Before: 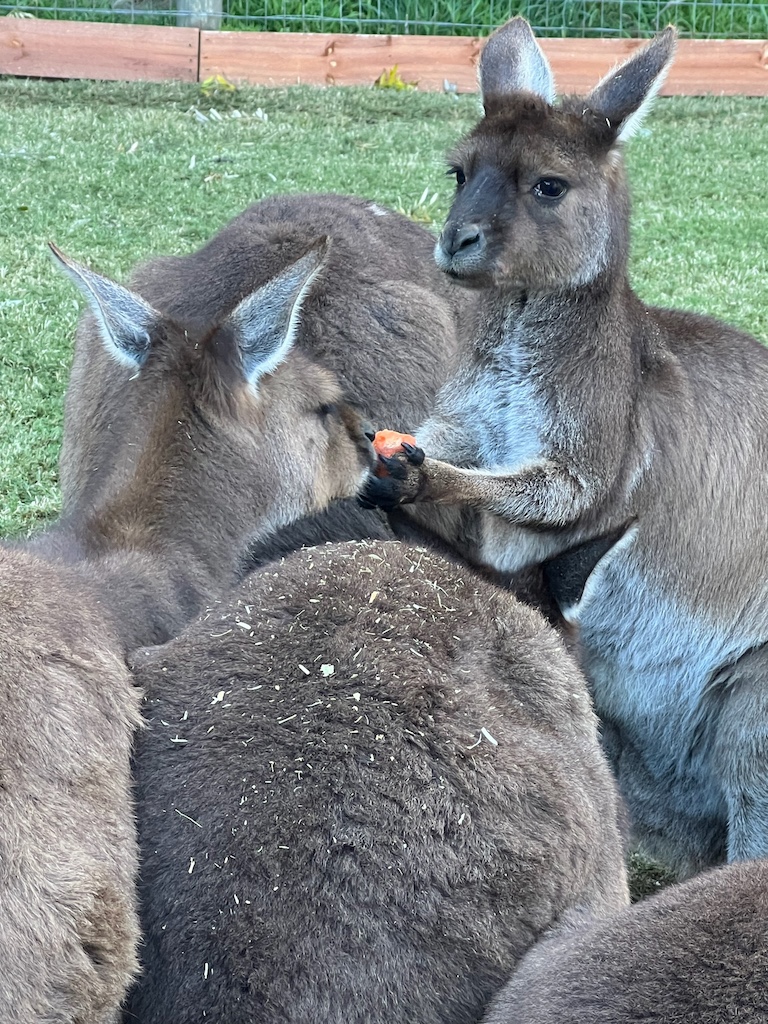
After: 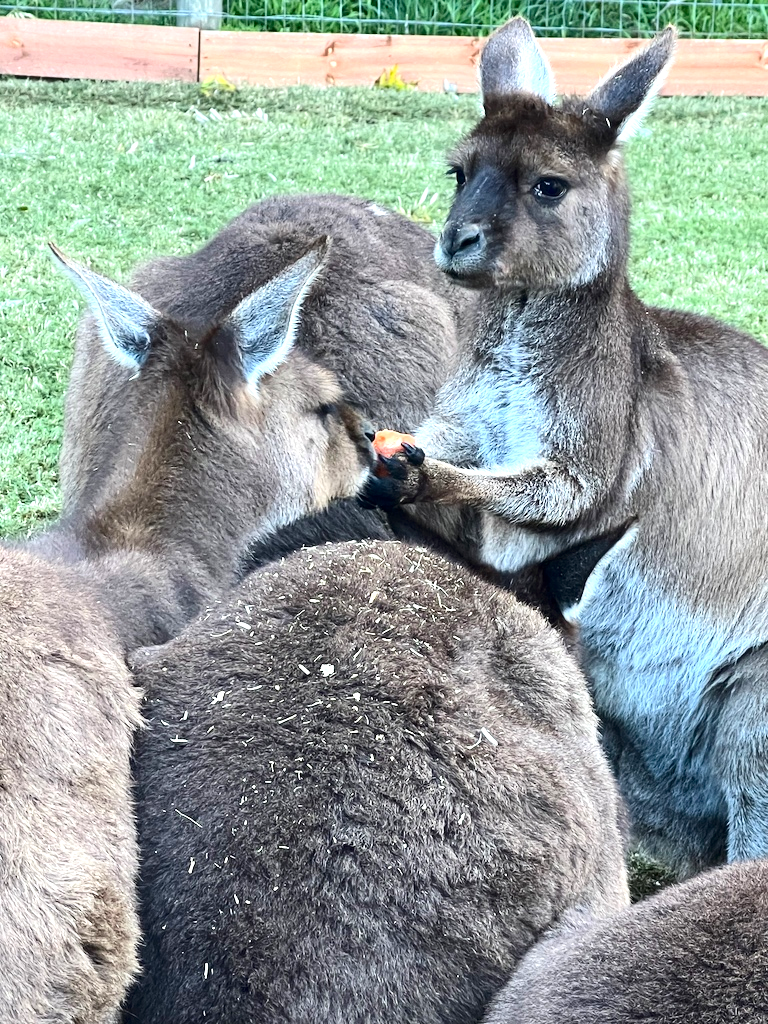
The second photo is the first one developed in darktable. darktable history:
exposure: exposure 0.606 EV, compensate highlight preservation false
contrast brightness saturation: contrast 0.199, brightness -0.102, saturation 0.102
